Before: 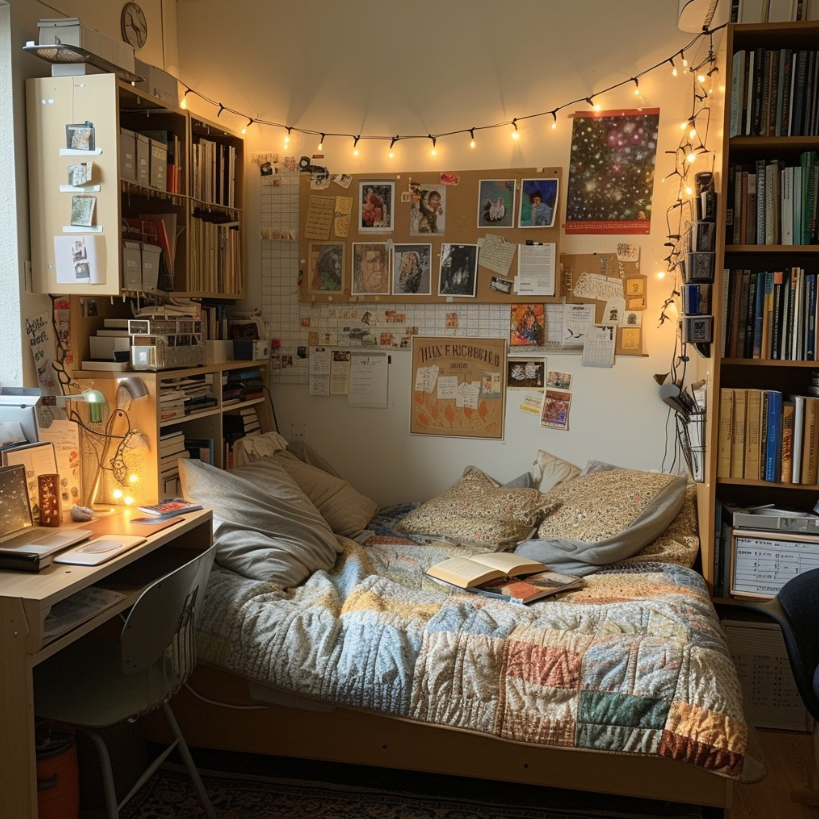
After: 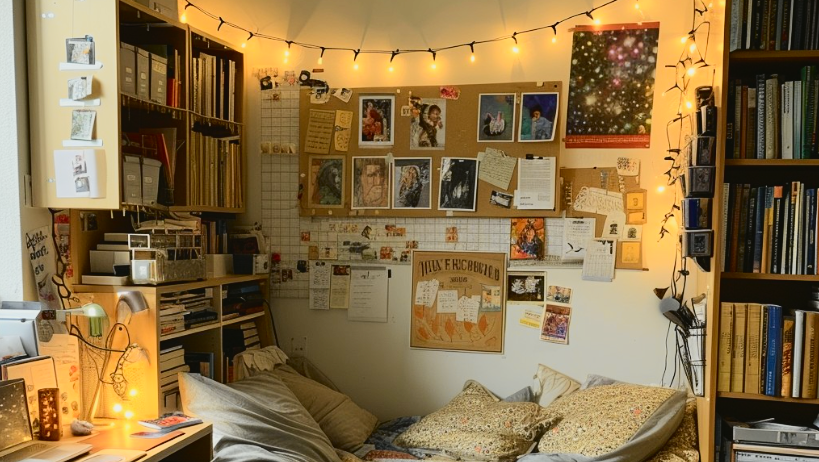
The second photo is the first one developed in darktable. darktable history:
crop and rotate: top 10.571%, bottom 32.955%
tone curve: curves: ch0 [(0, 0.03) (0.113, 0.087) (0.207, 0.184) (0.515, 0.612) (0.712, 0.793) (1, 0.946)]; ch1 [(0, 0) (0.172, 0.123) (0.317, 0.279) (0.407, 0.401) (0.476, 0.482) (0.505, 0.499) (0.534, 0.534) (0.632, 0.645) (0.726, 0.745) (1, 1)]; ch2 [(0, 0) (0.411, 0.424) (0.476, 0.492) (0.521, 0.524) (0.541, 0.559) (0.65, 0.699) (1, 1)], color space Lab, independent channels, preserve colors none
